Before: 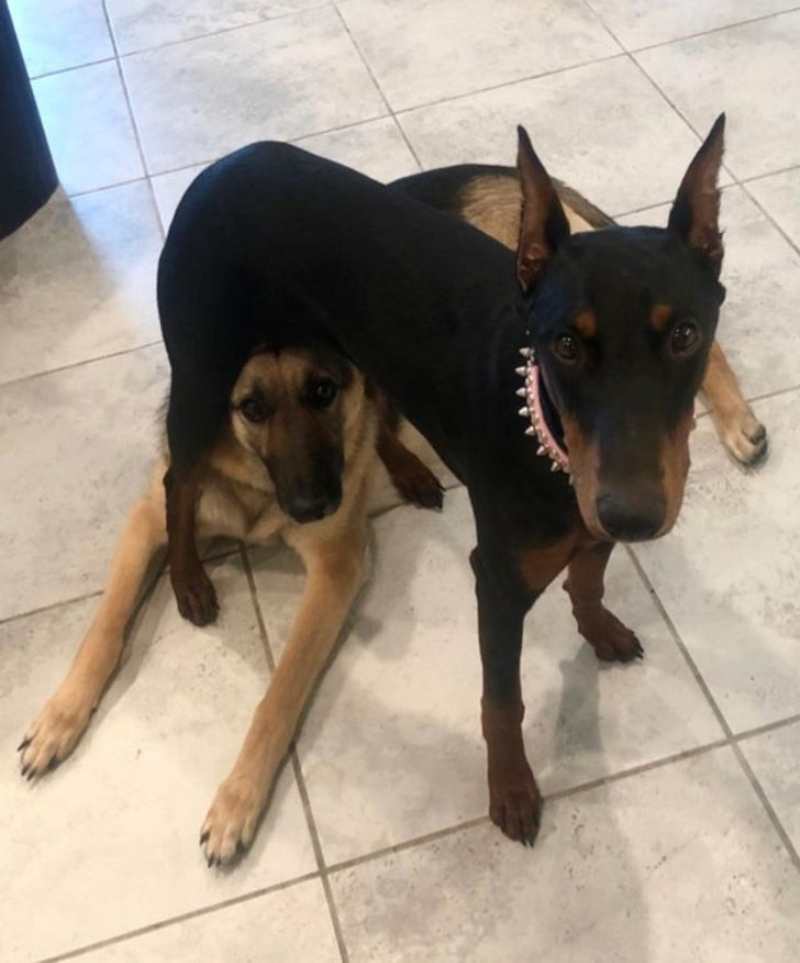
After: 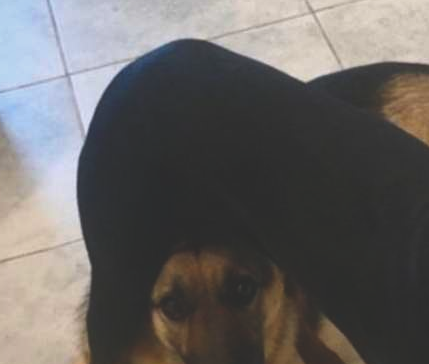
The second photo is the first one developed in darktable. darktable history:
shadows and highlights: shadows 5, soften with gaussian
color balance rgb: linear chroma grading › shadows -8%, linear chroma grading › global chroma 10%, perceptual saturation grading › global saturation 2%, perceptual saturation grading › highlights -2%, perceptual saturation grading › mid-tones 4%, perceptual saturation grading › shadows 8%, perceptual brilliance grading › global brilliance 2%, perceptual brilliance grading › highlights -4%, global vibrance 16%, saturation formula JzAzBz (2021)
exposure: black level correction -0.025, exposure -0.117 EV, compensate highlight preservation false
crop: left 10.121%, top 10.631%, right 36.218%, bottom 51.526%
